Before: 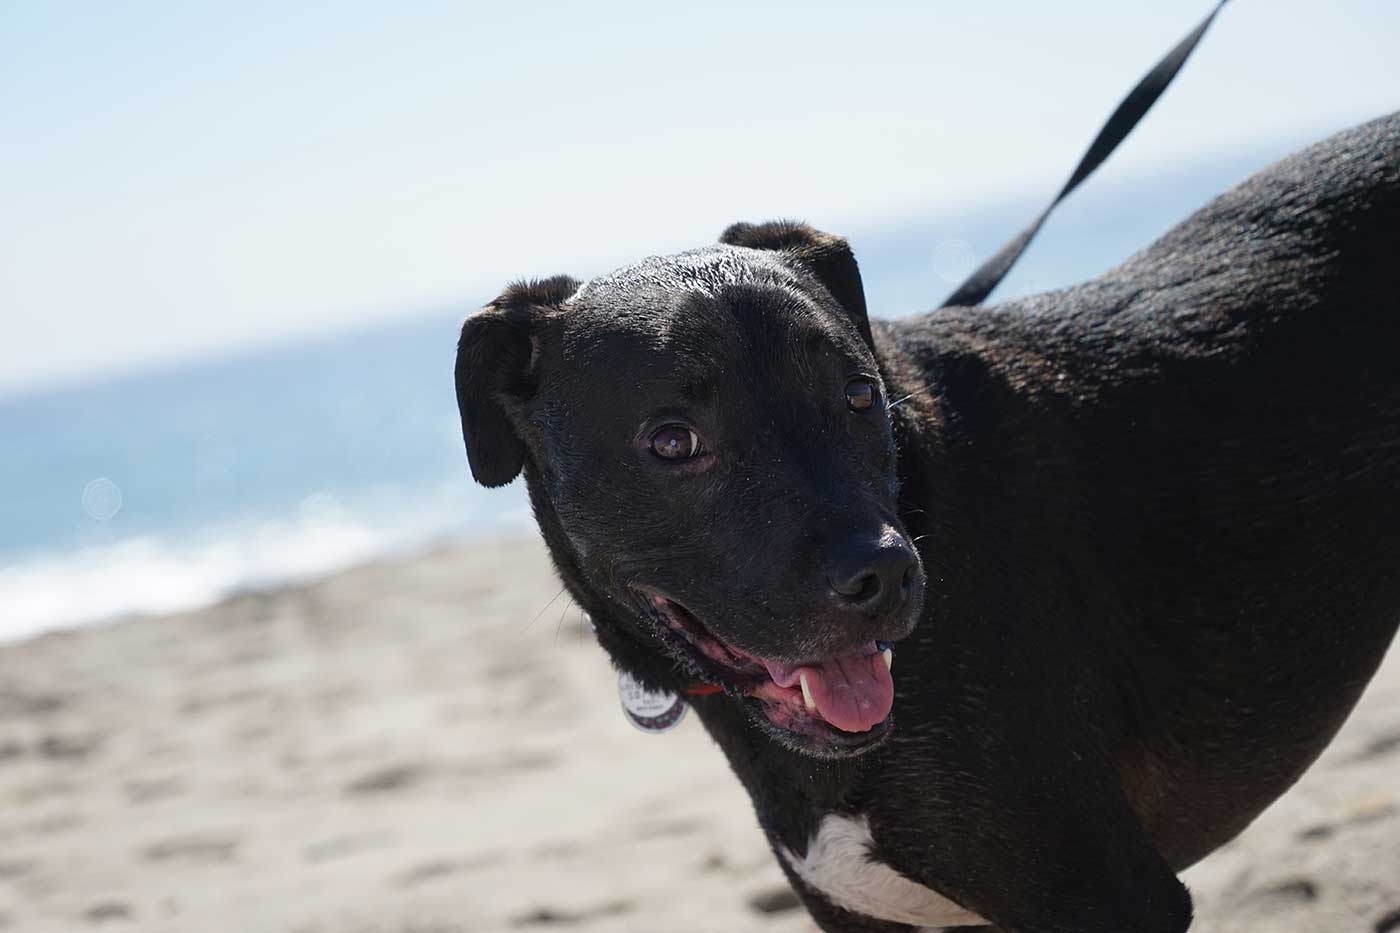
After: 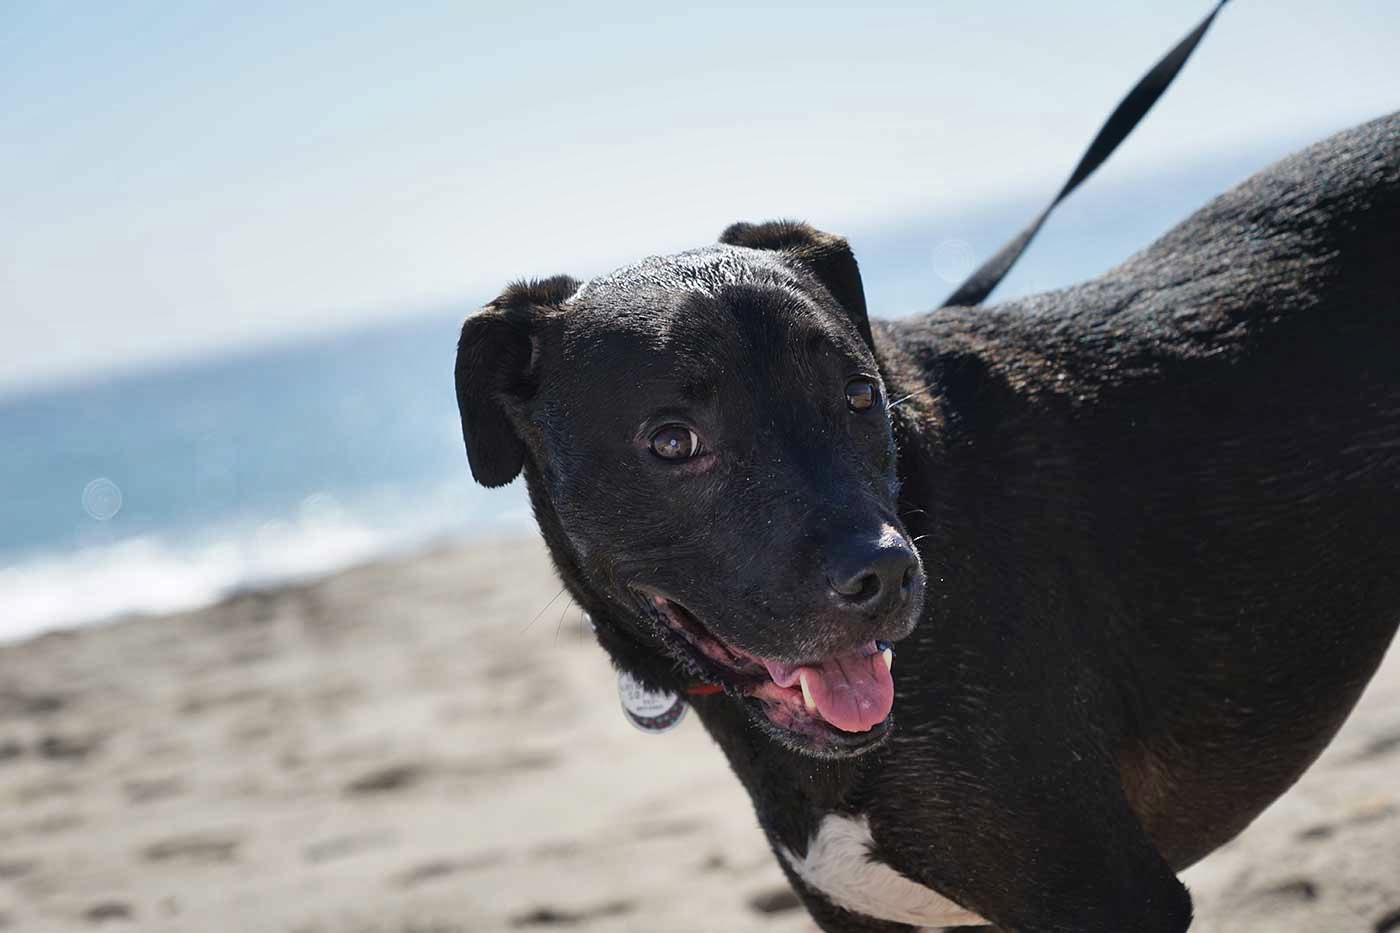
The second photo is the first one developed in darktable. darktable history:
shadows and highlights: white point adjustment 0.055, soften with gaussian
